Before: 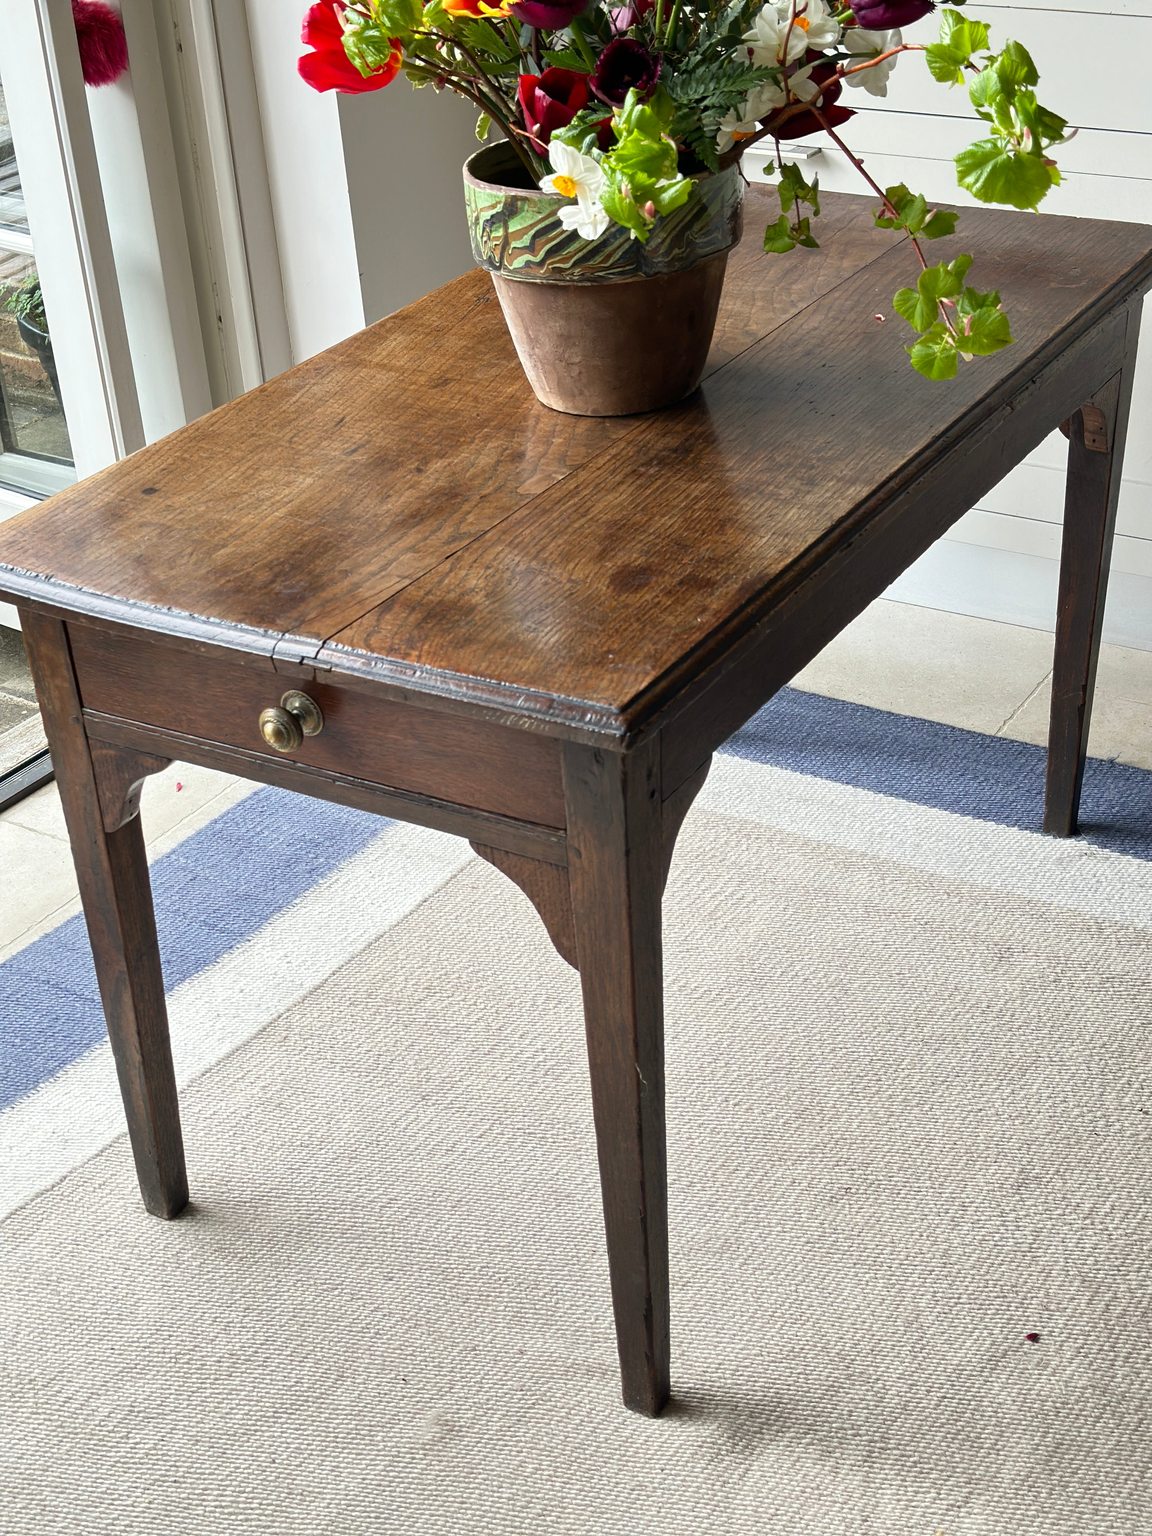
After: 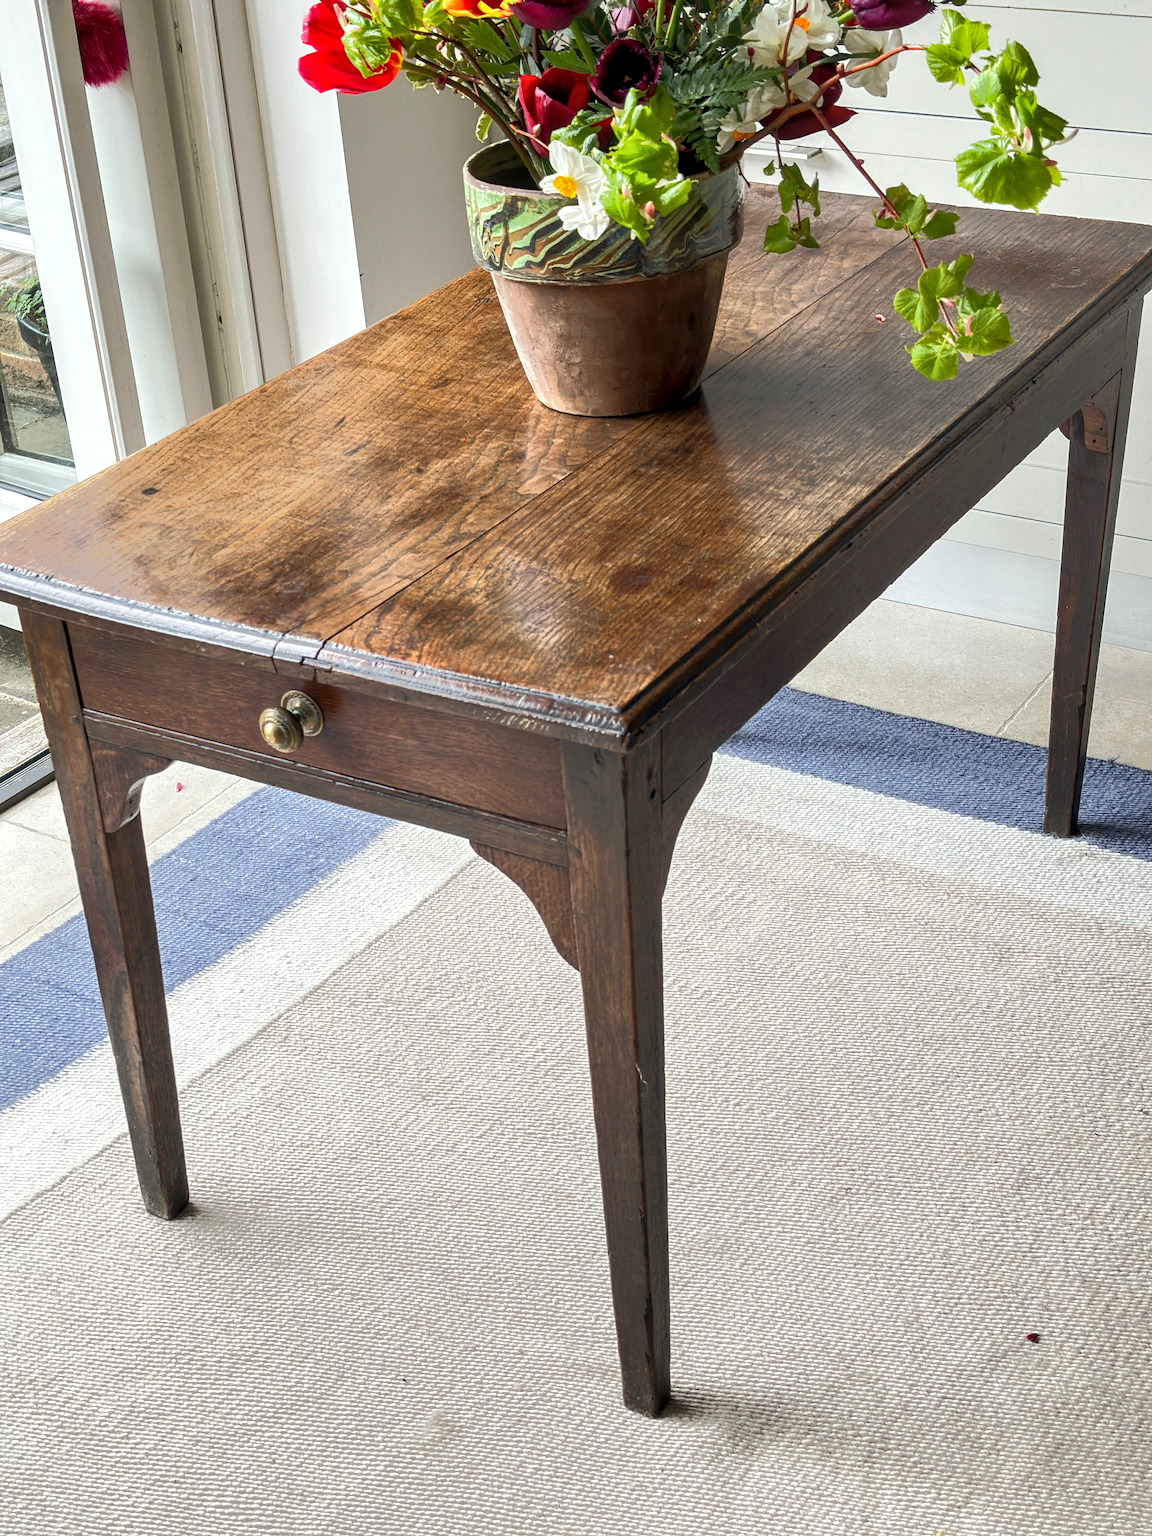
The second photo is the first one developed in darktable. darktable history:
tone equalizer: -7 EV -0.63 EV, -6 EV 1 EV, -5 EV -0.45 EV, -4 EV 0.43 EV, -3 EV 0.41 EV, -2 EV 0.15 EV, -1 EV -0.15 EV, +0 EV -0.39 EV, smoothing diameter 25%, edges refinement/feathering 10, preserve details guided filter
exposure: black level correction 0, exposure 0.5 EV, compensate highlight preservation false
local contrast: detail 130%
